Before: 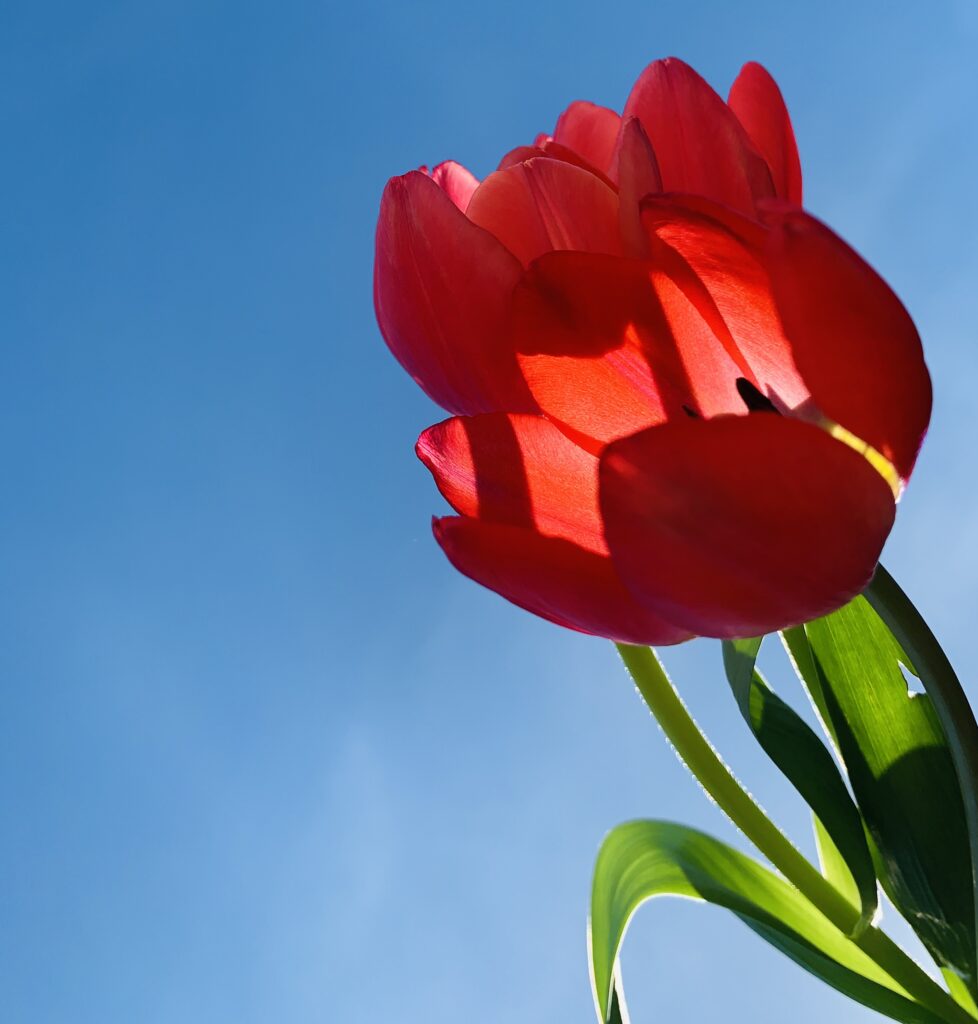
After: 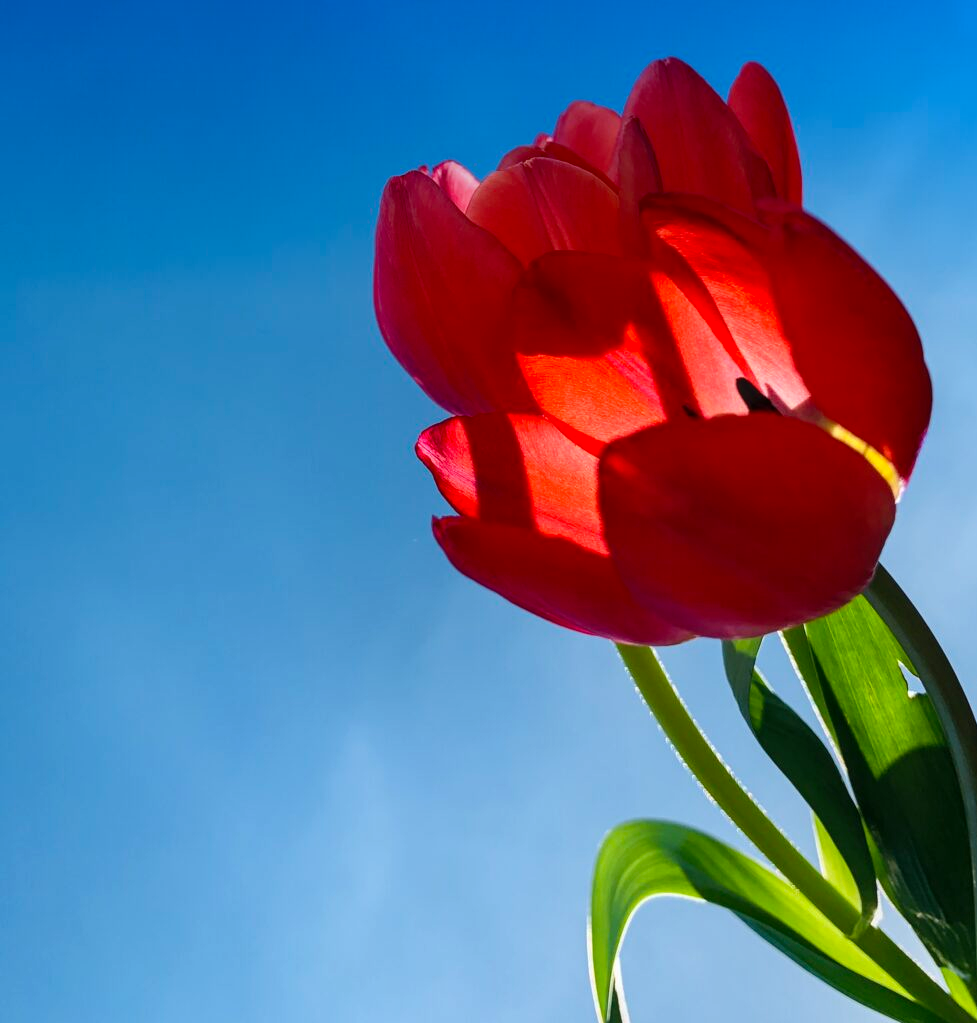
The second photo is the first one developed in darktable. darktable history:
graduated density: density 2.02 EV, hardness 44%, rotation 0.374°, offset 8.21, hue 208.8°, saturation 97%
local contrast: on, module defaults
